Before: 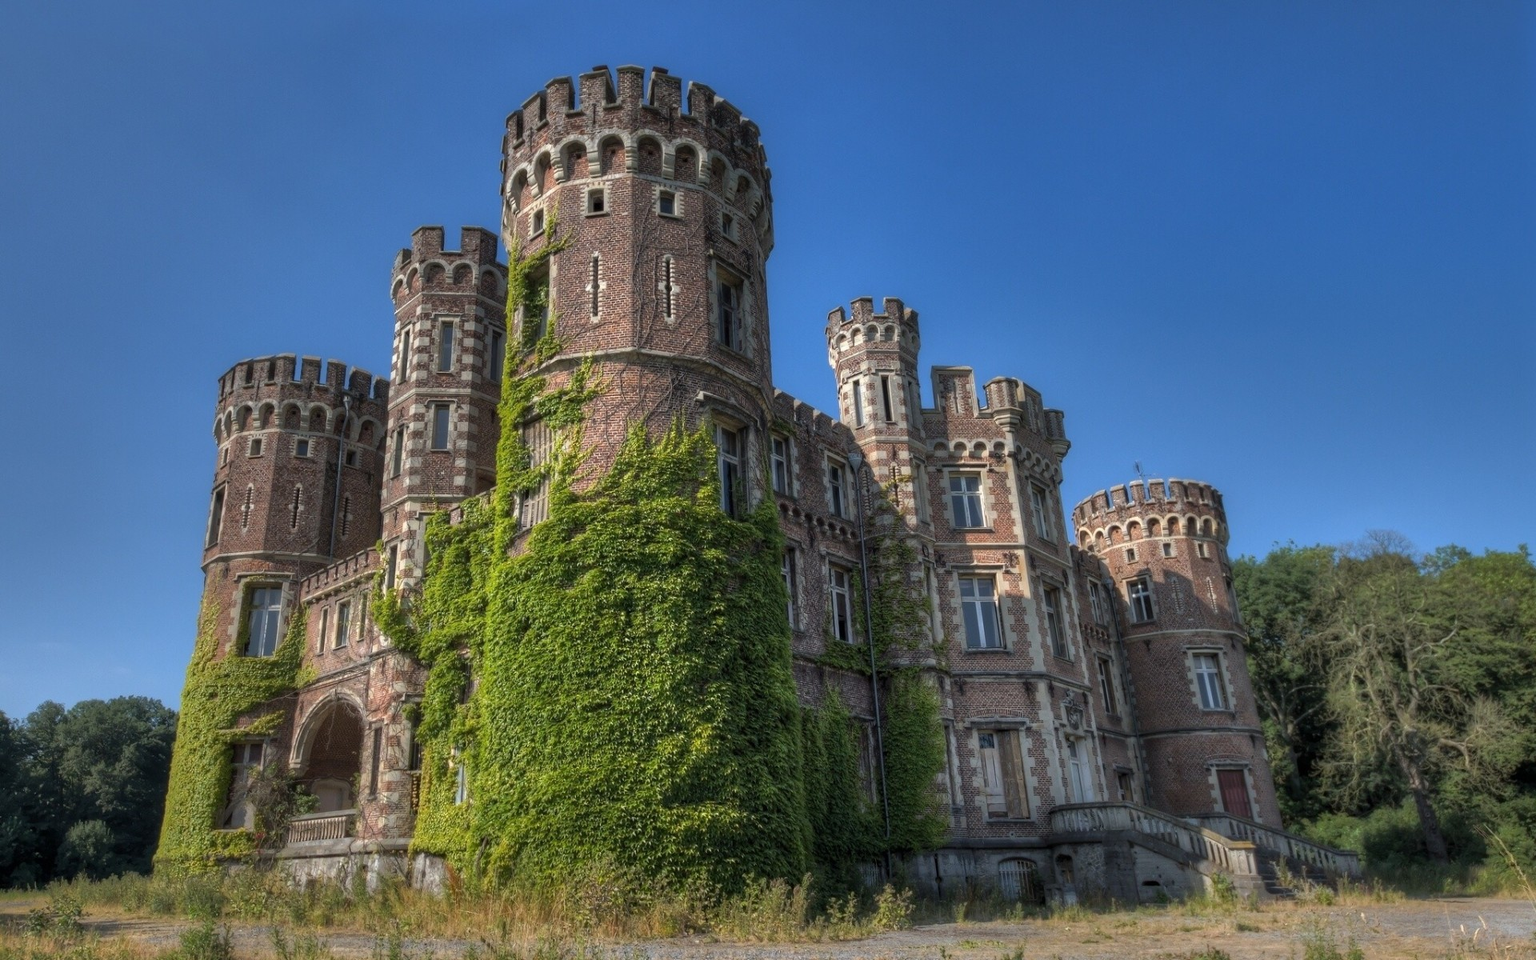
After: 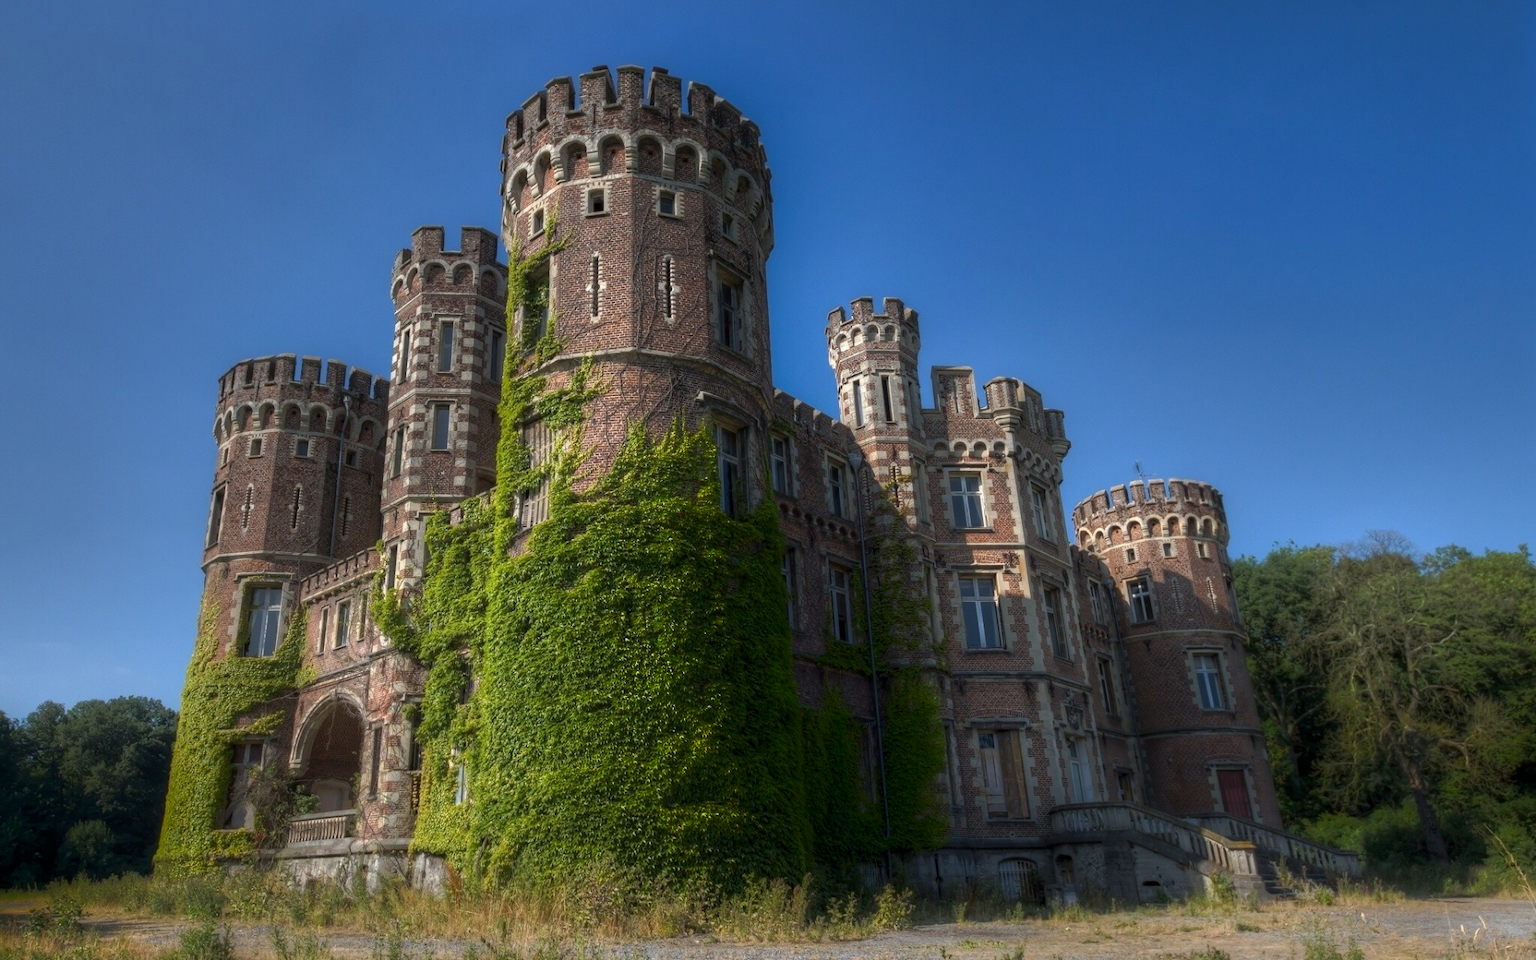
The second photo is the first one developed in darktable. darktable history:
shadows and highlights: shadows -90, highlights 88.65, soften with gaussian
